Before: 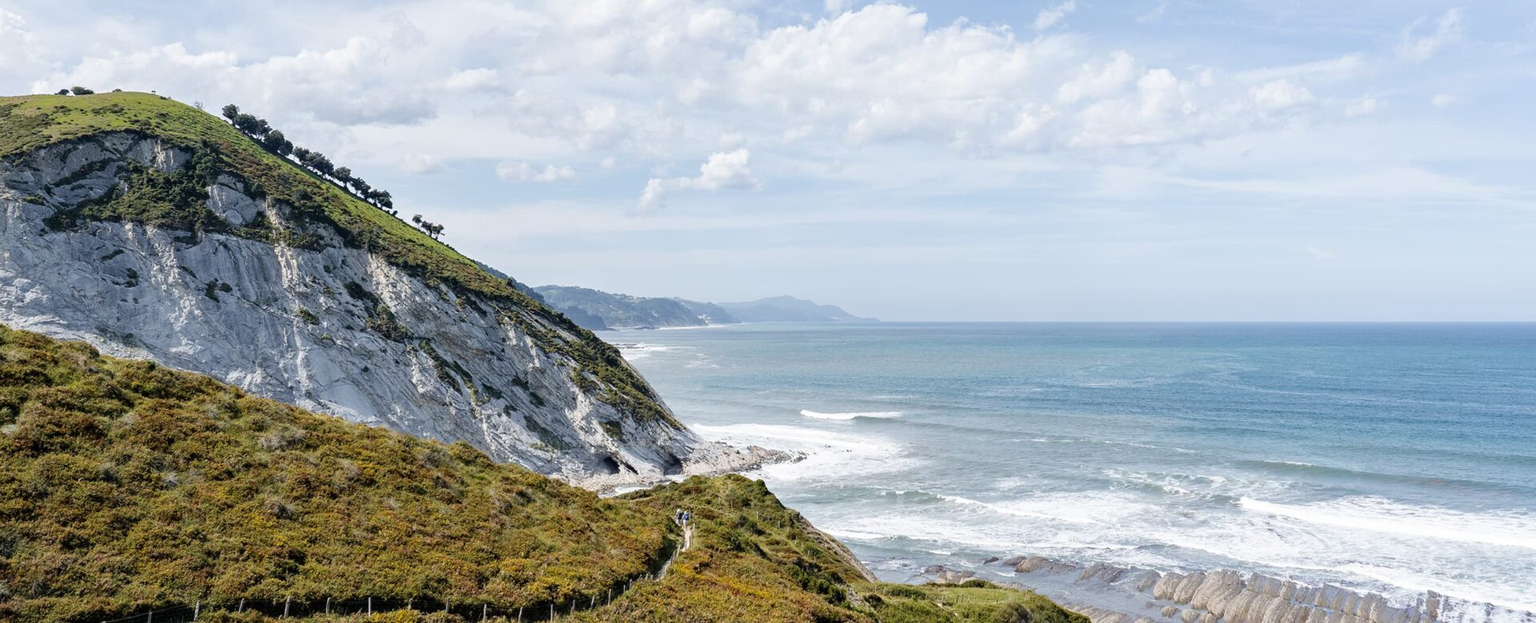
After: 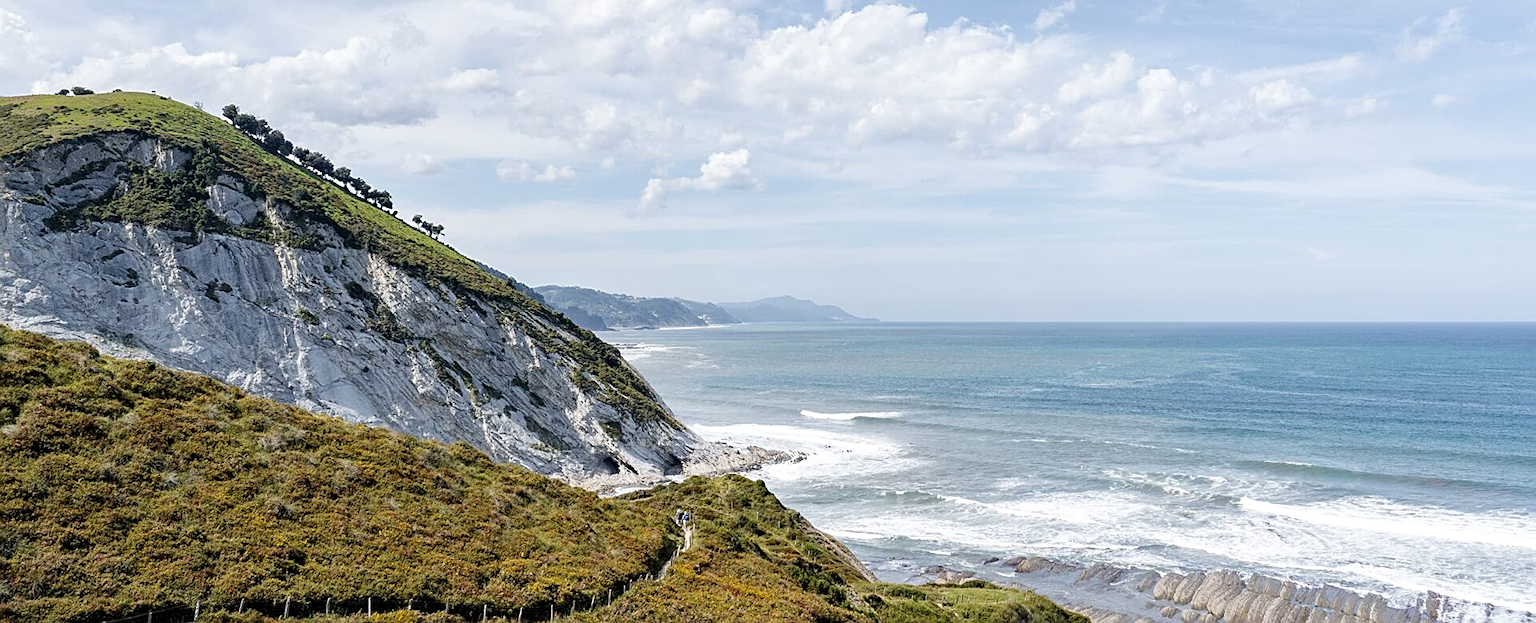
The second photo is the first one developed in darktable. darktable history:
sharpen: on, module defaults
local contrast: highlights 101%, shadows 100%, detail 119%, midtone range 0.2
